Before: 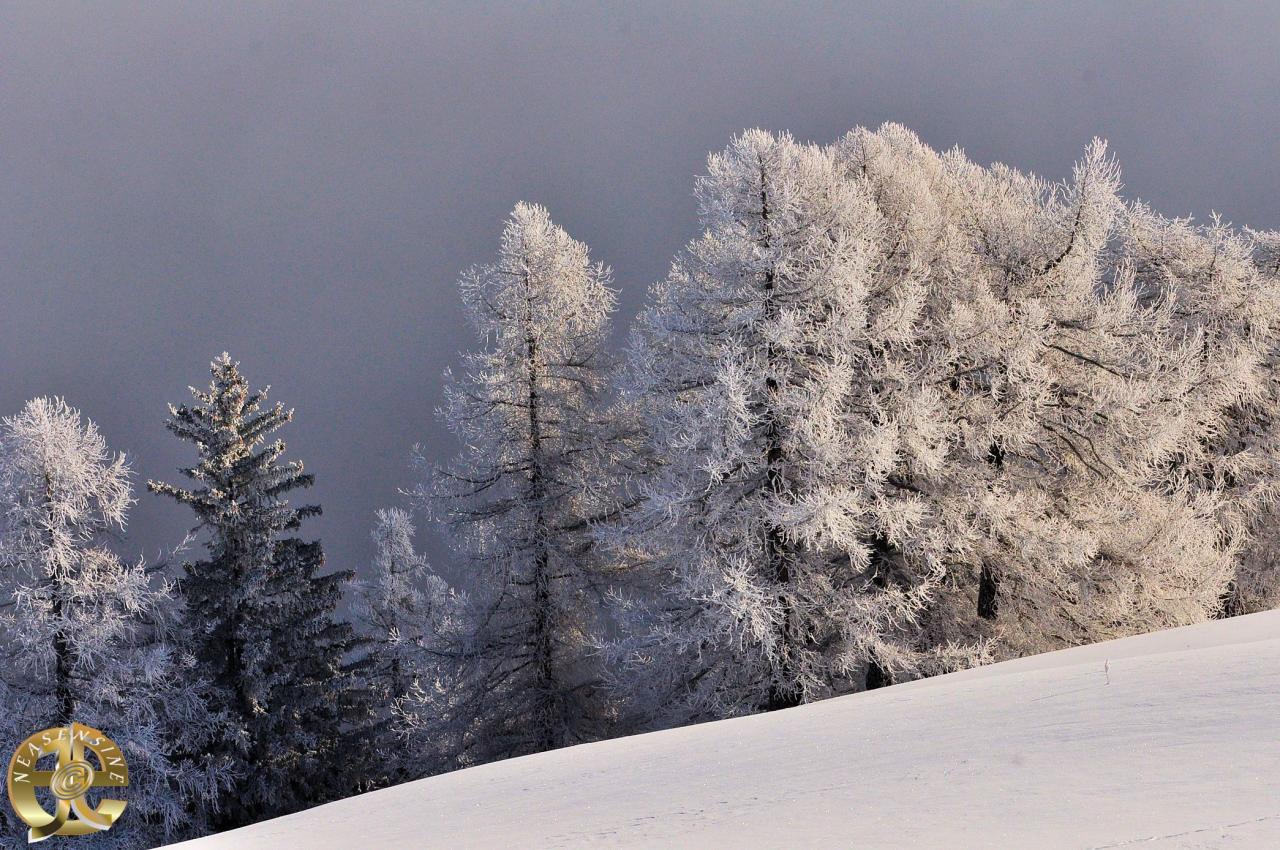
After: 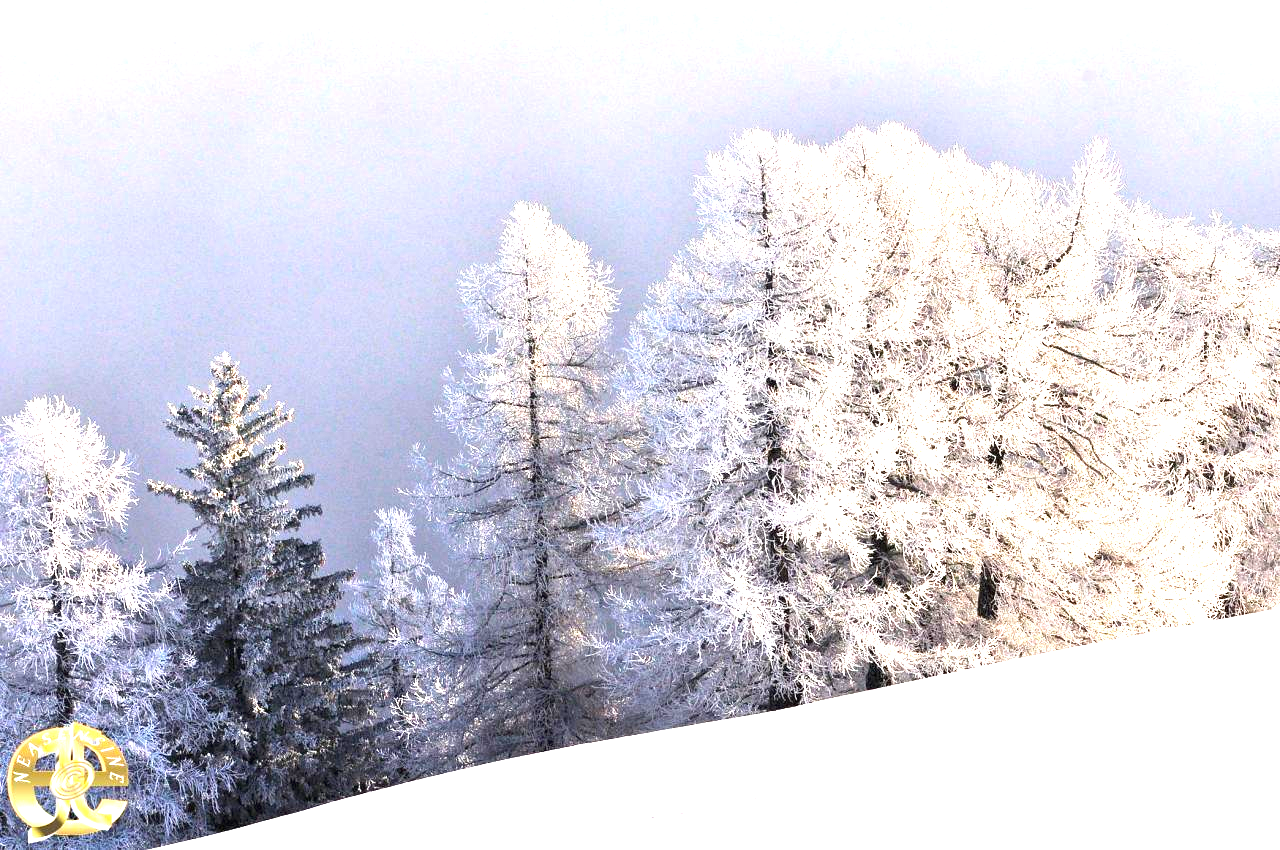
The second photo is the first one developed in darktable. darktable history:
exposure: black level correction 0, exposure 1.981 EV, compensate highlight preservation false
